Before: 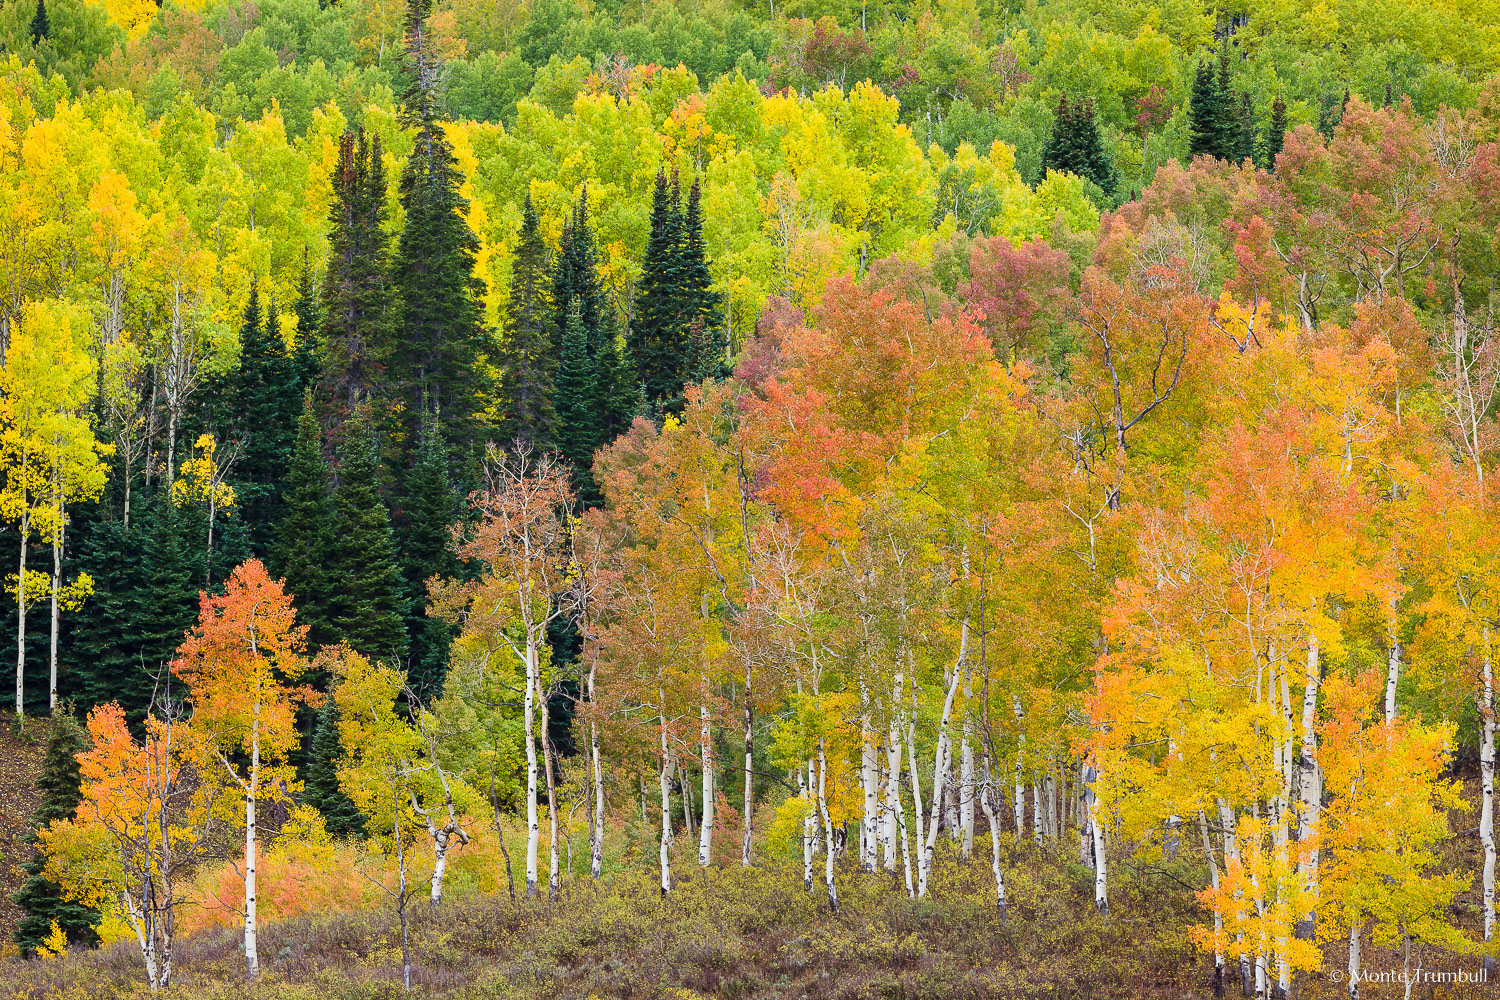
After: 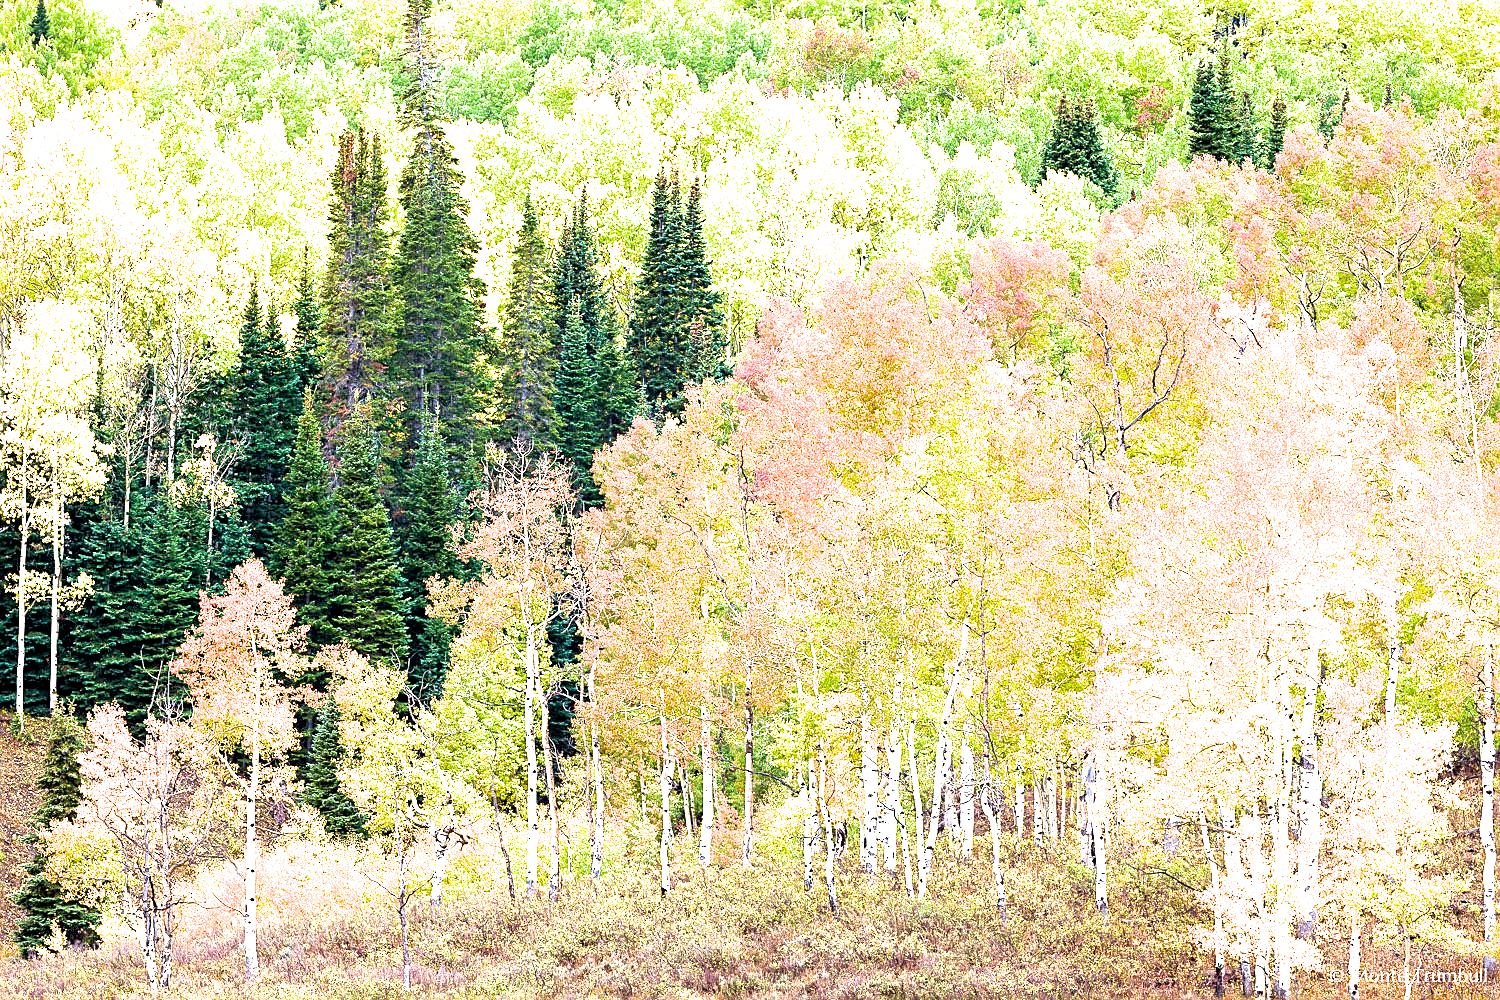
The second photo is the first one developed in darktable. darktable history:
exposure: black level correction 0.005, exposure 2.084 EV, compensate highlight preservation false
filmic rgb: black relative exposure -11.35 EV, white relative exposure 3.22 EV, hardness 6.76, color science v6 (2022)
sharpen: on, module defaults
